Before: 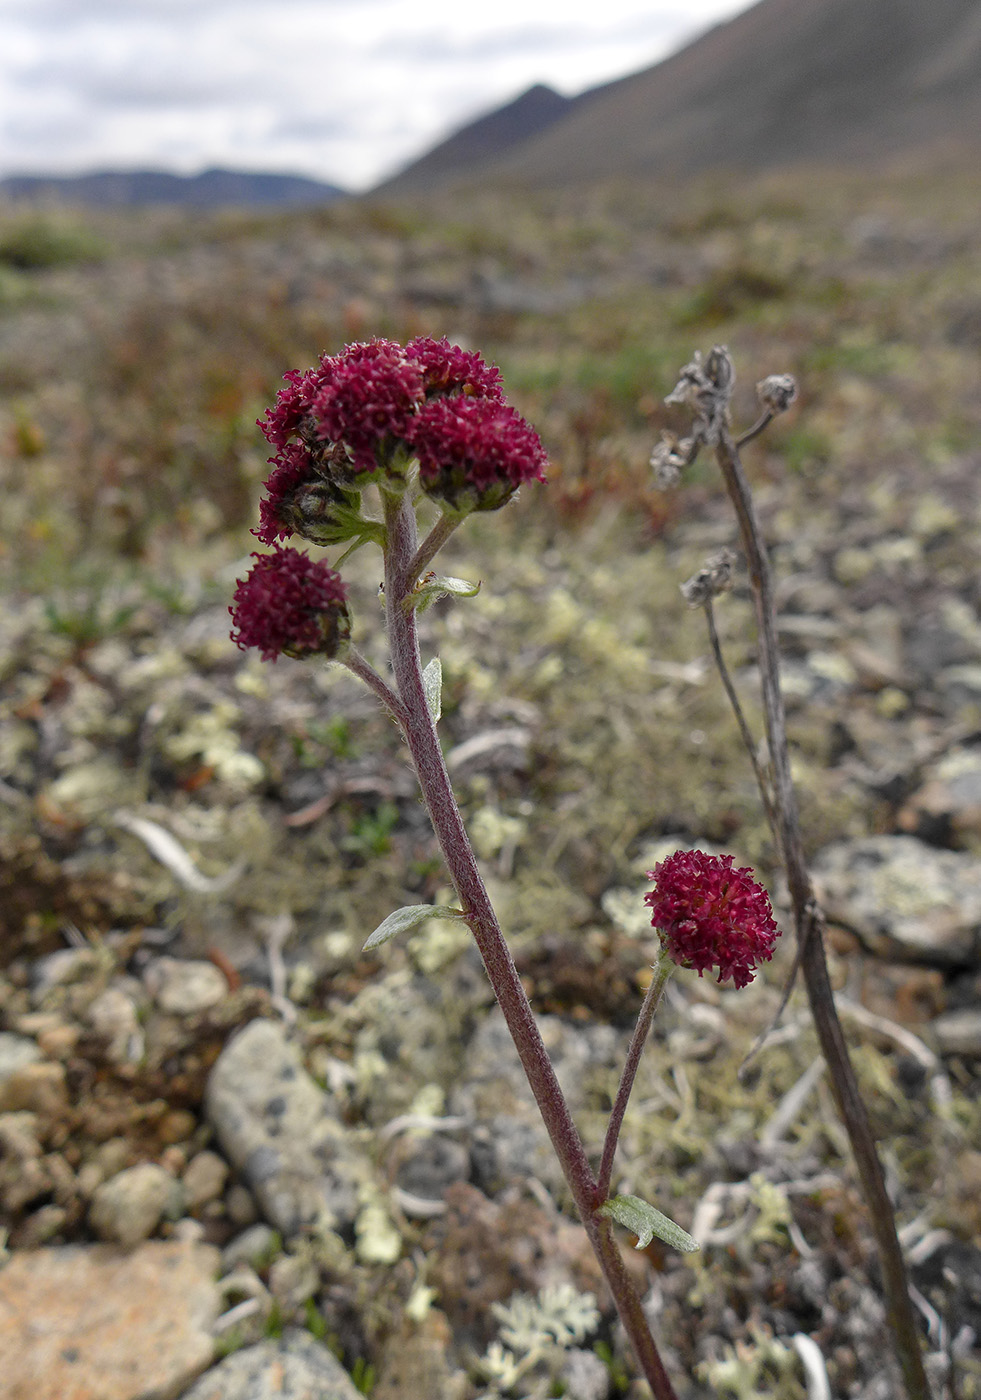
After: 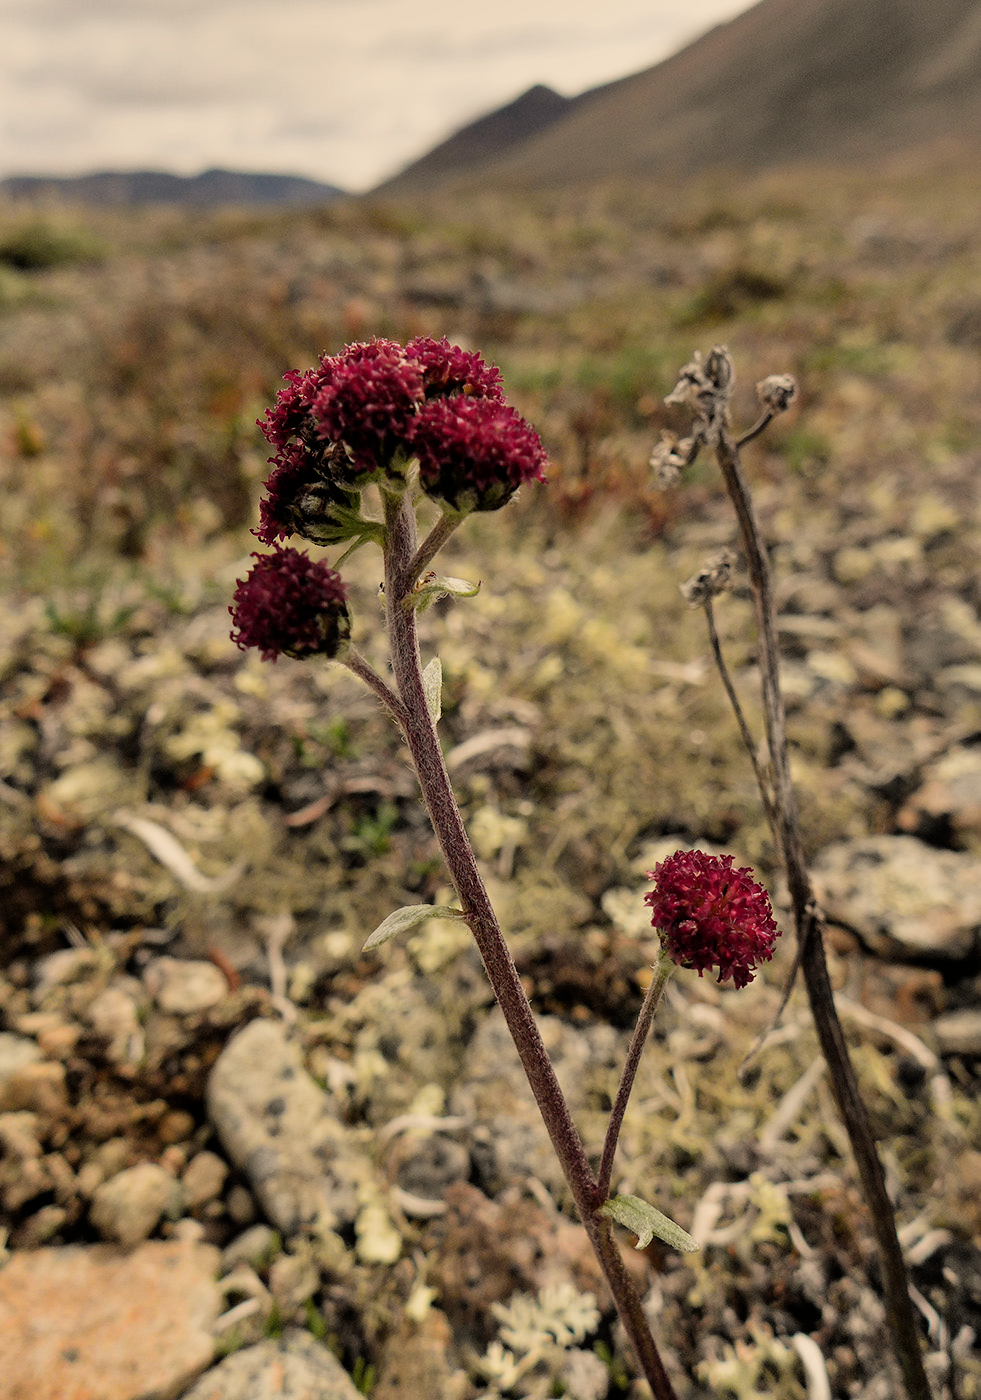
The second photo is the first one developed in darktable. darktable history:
white balance: red 1.123, blue 0.83
shadows and highlights: shadows 22.7, highlights -48.71, soften with gaussian
filmic rgb: black relative exposure -5 EV, hardness 2.88, contrast 1.3, highlights saturation mix -30%
